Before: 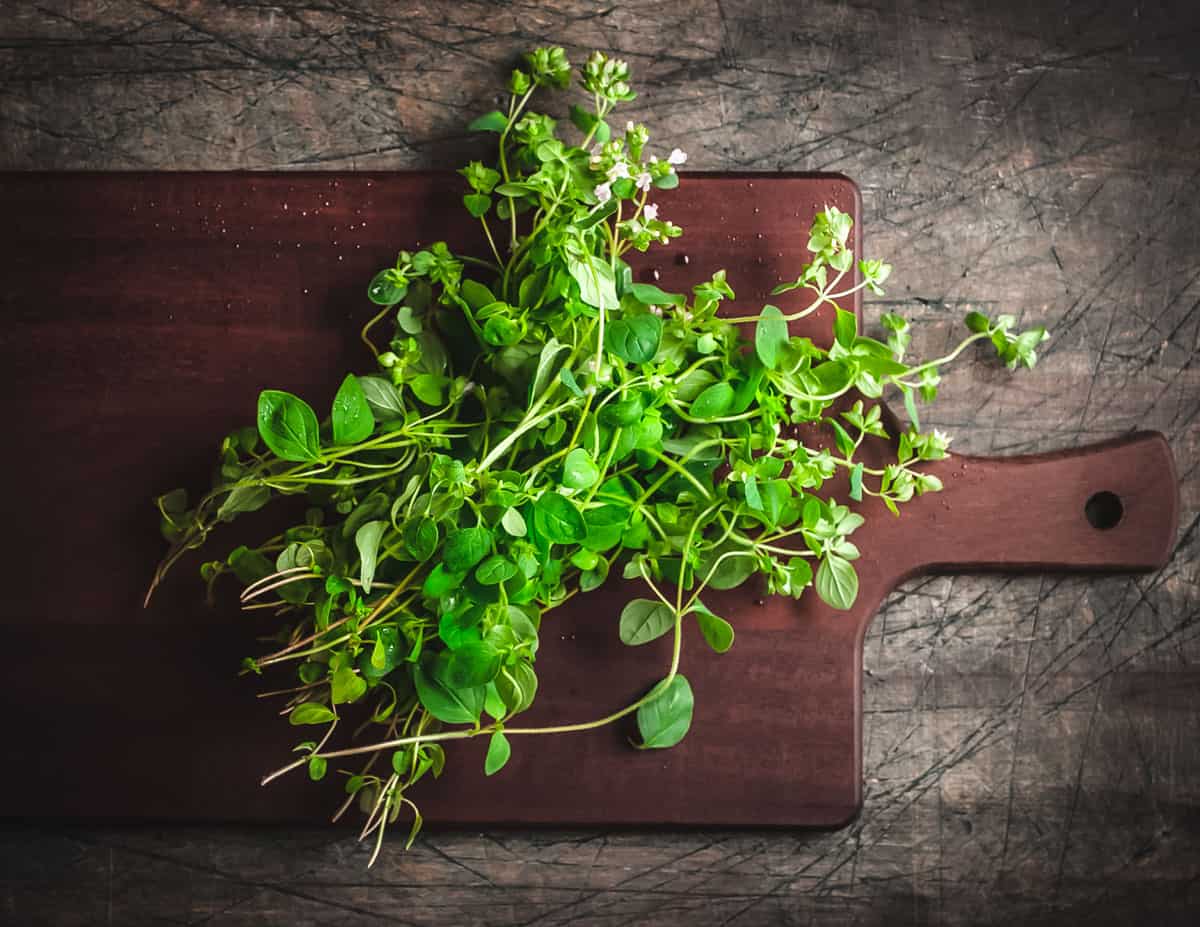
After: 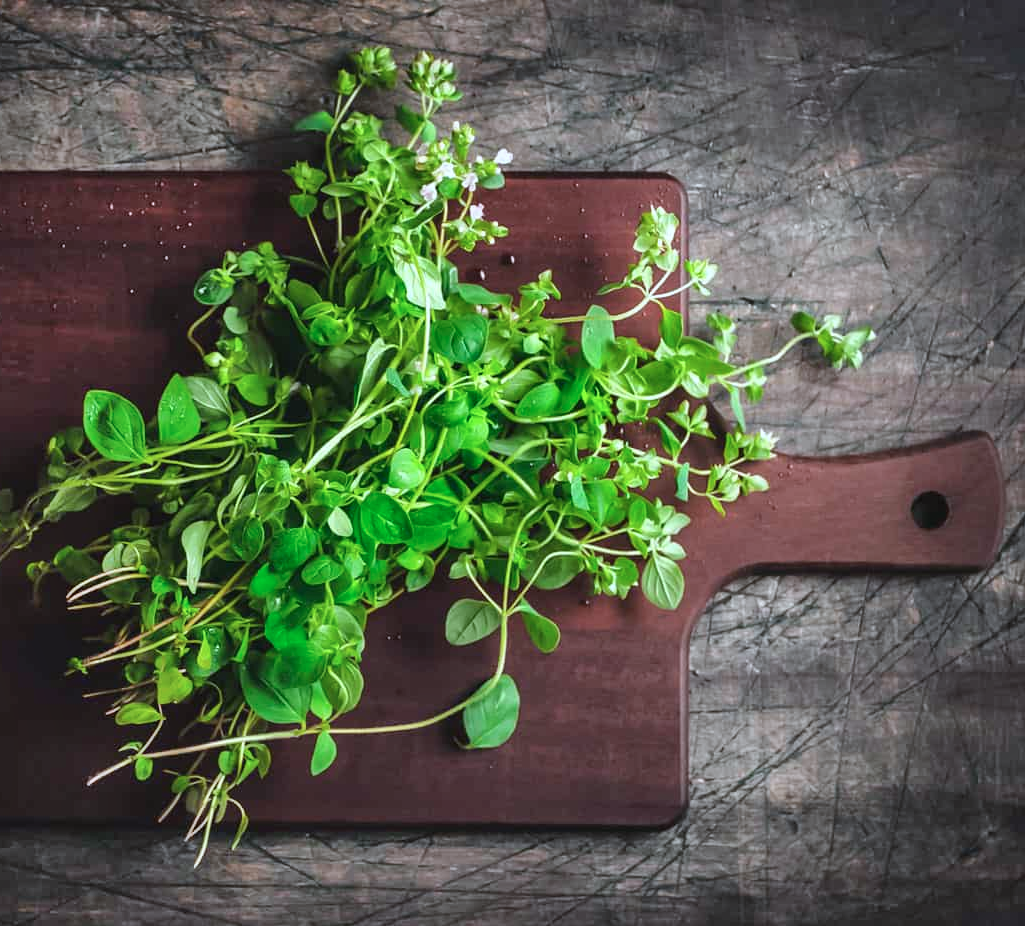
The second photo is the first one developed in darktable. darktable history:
tone equalizer: mask exposure compensation -0.487 EV
crop and rotate: left 14.545%
shadows and highlights: soften with gaussian
color calibration: illuminant custom, x 0.368, y 0.373, temperature 4340.51 K
